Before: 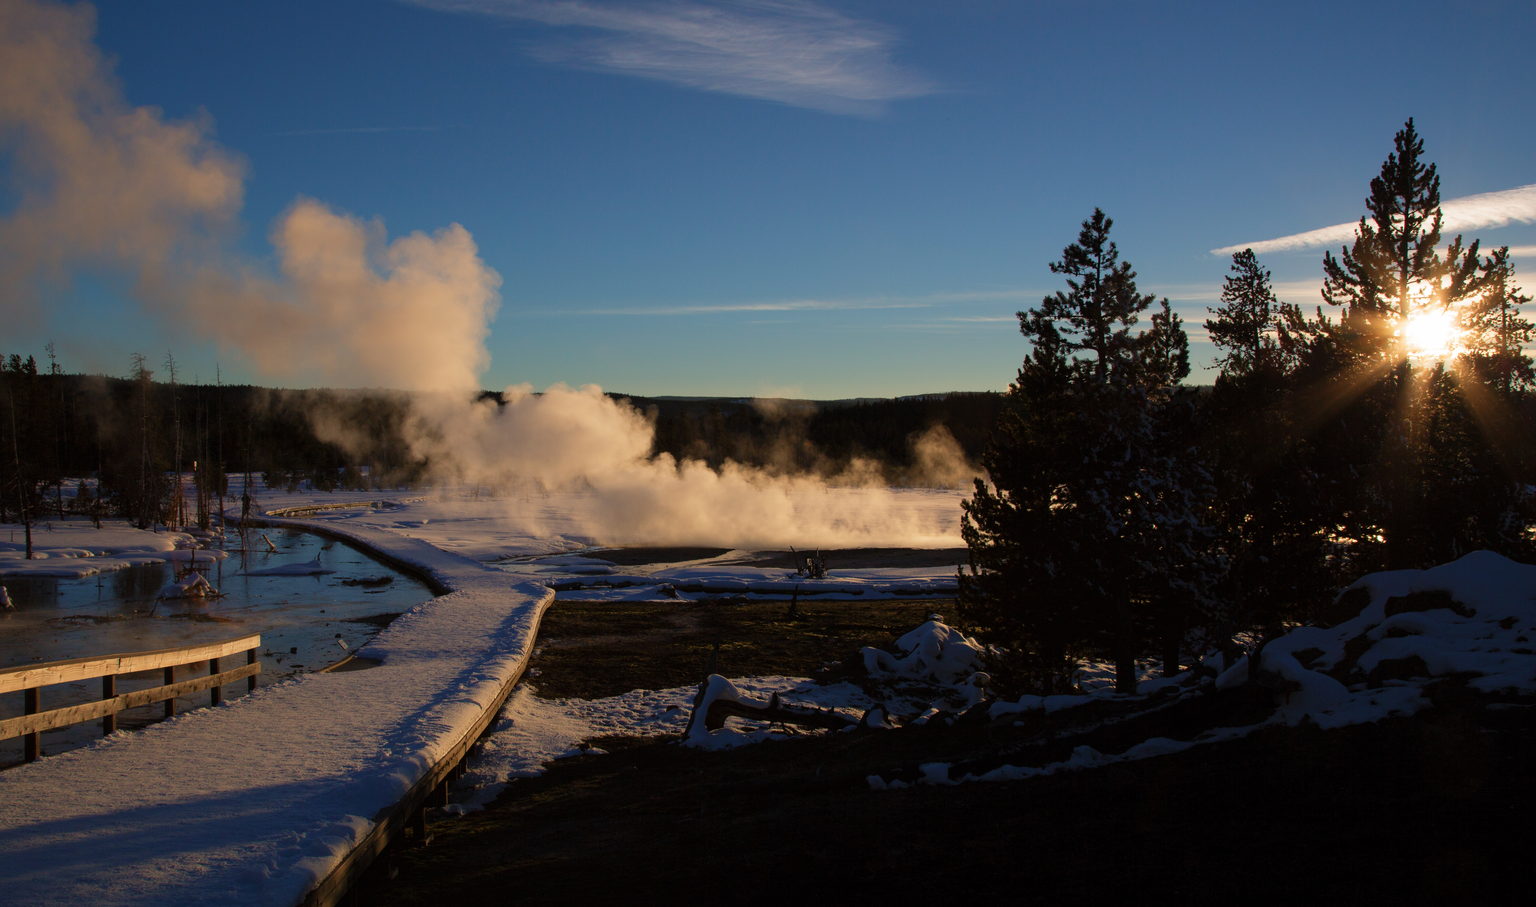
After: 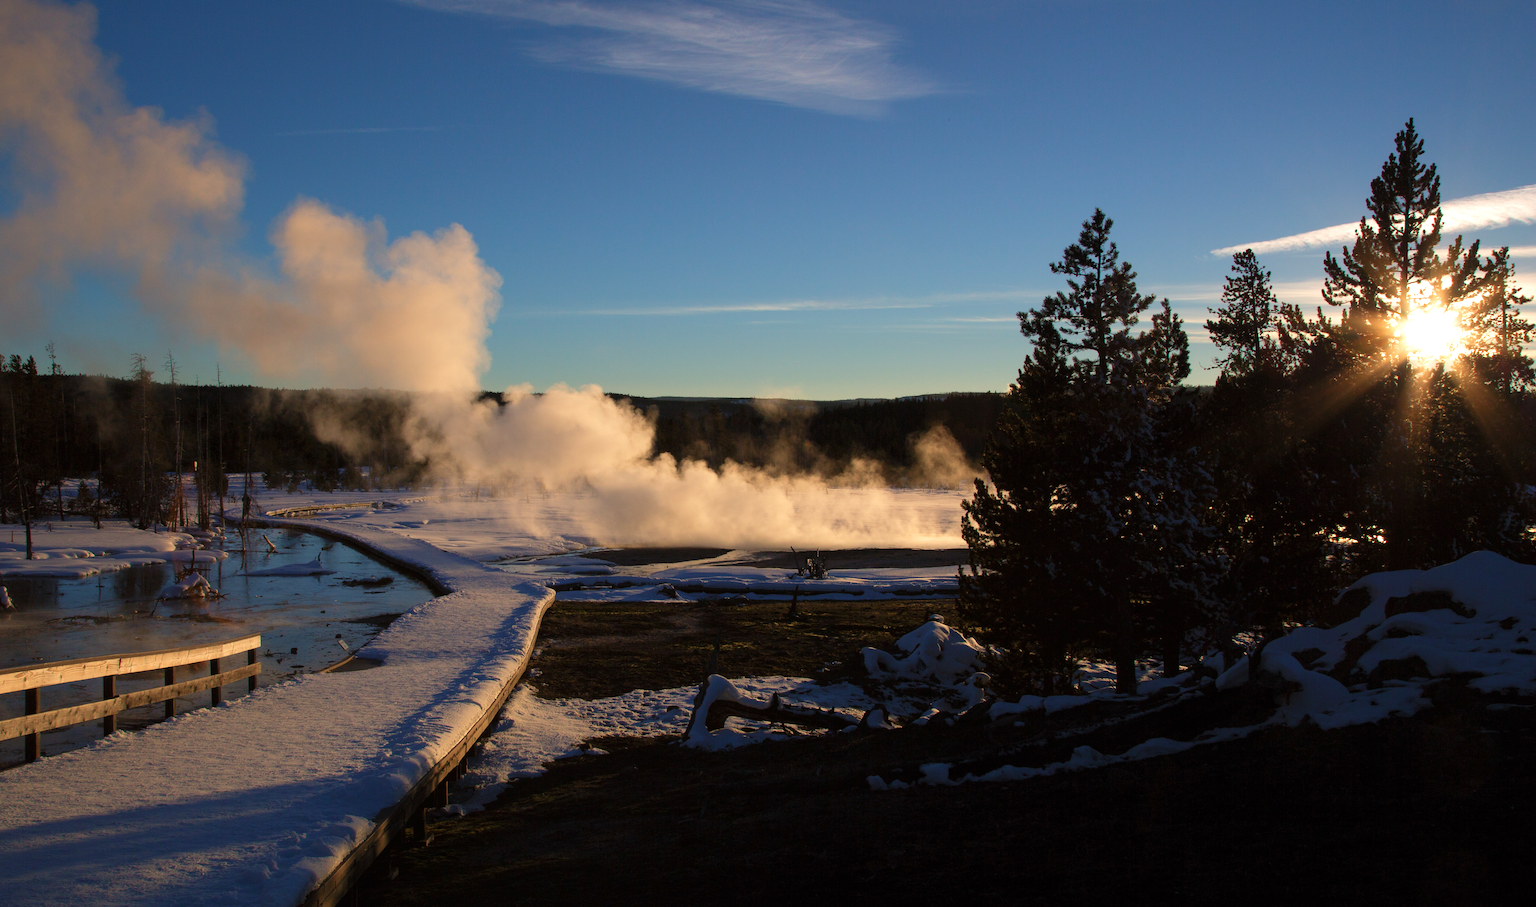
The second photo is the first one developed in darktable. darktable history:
exposure: exposure 0.378 EV, compensate exposure bias true, compensate highlight preservation false
